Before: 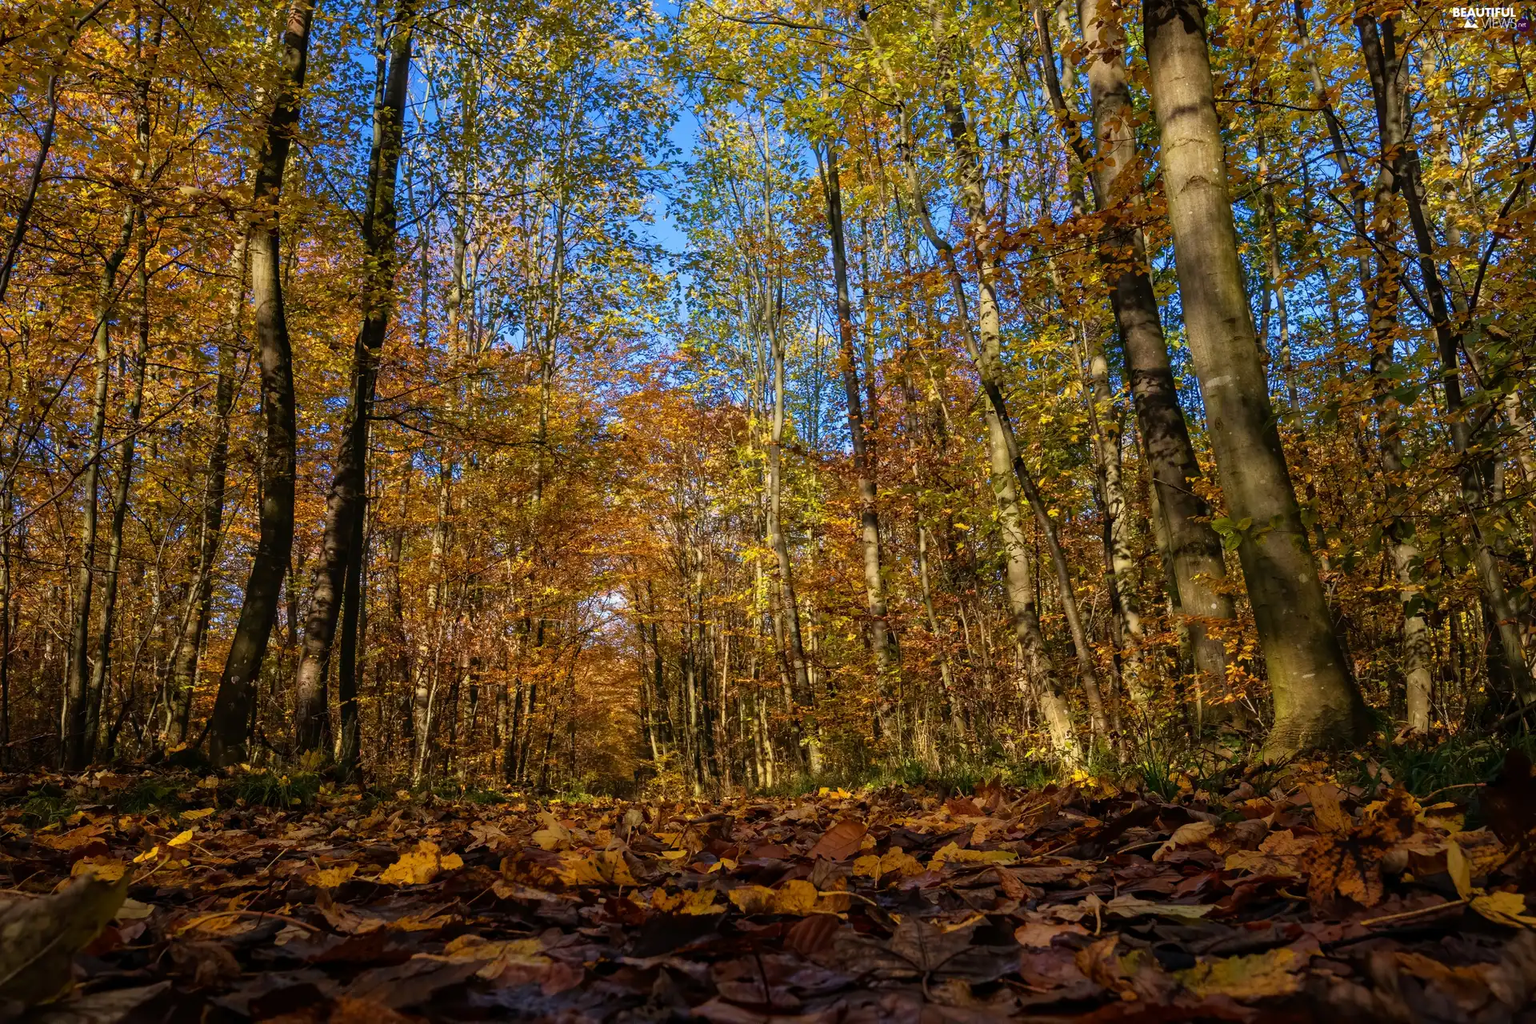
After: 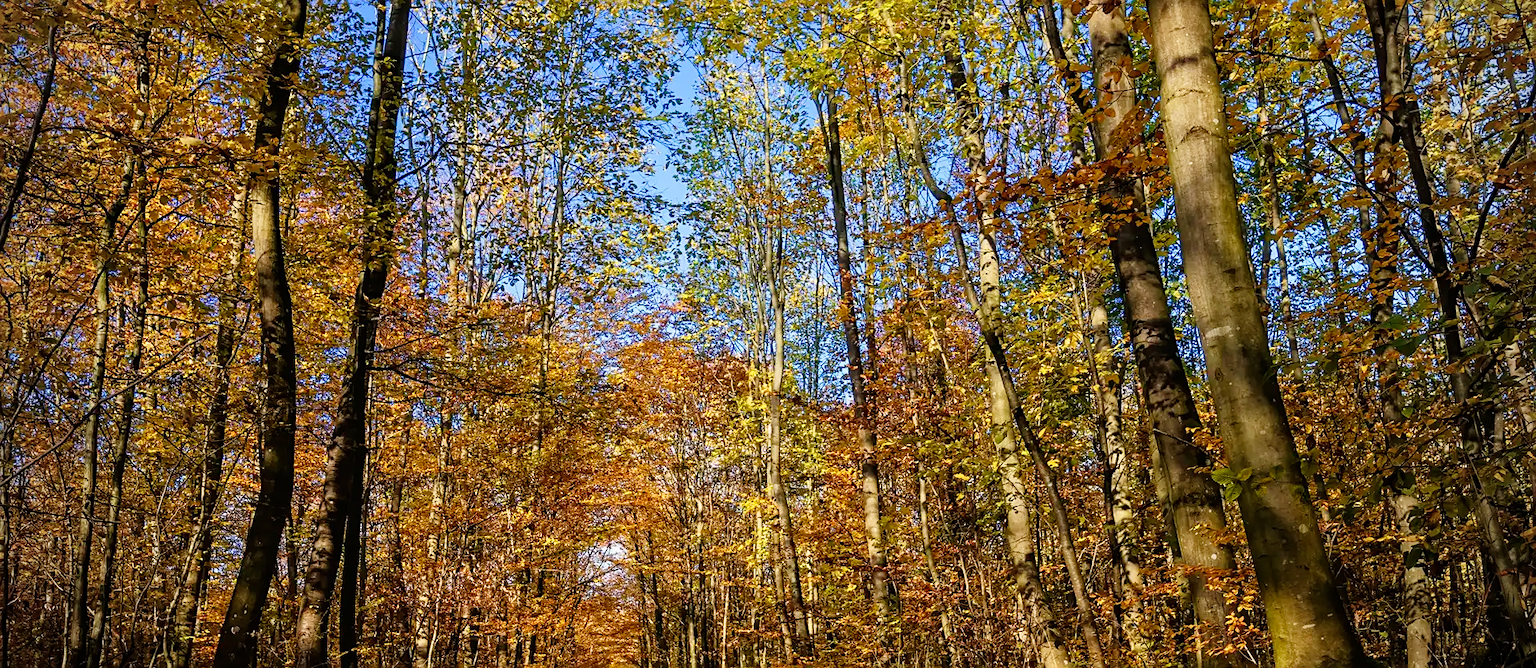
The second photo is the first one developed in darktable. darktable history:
vignetting: fall-off radius 32.6%, brightness -0.438, saturation -0.209
tone curve: curves: ch0 [(0, 0) (0.004, 0.001) (0.133, 0.112) (0.325, 0.362) (0.832, 0.893) (1, 1)], preserve colors none
crop and rotate: top 4.859%, bottom 29.772%
sharpen: on, module defaults
